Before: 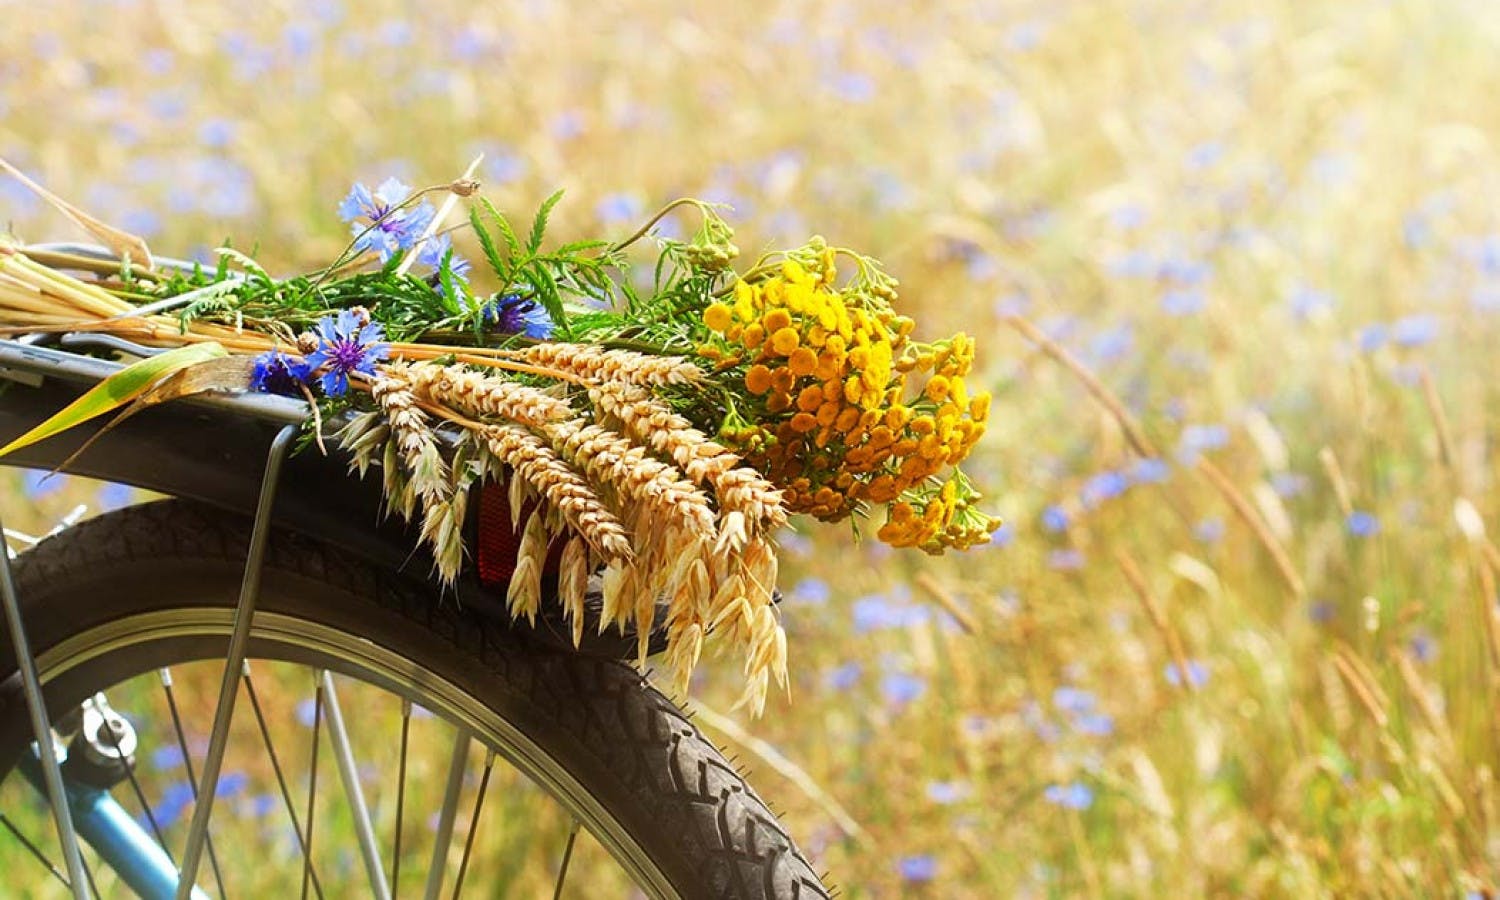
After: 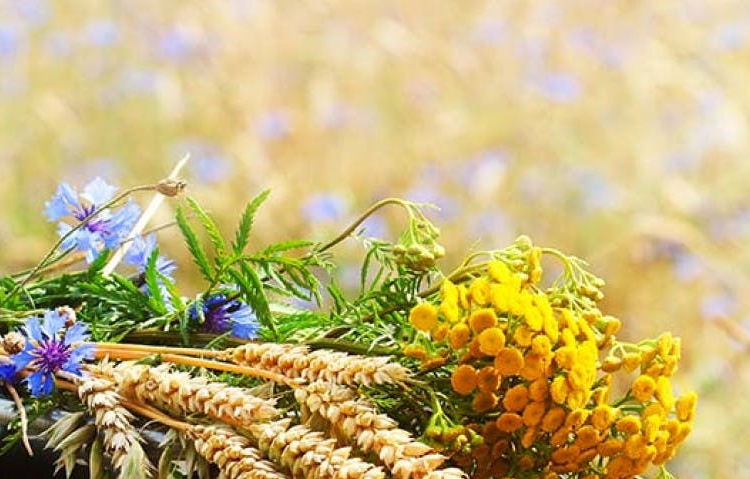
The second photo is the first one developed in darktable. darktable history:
crop: left 19.623%, right 30.367%, bottom 46.759%
